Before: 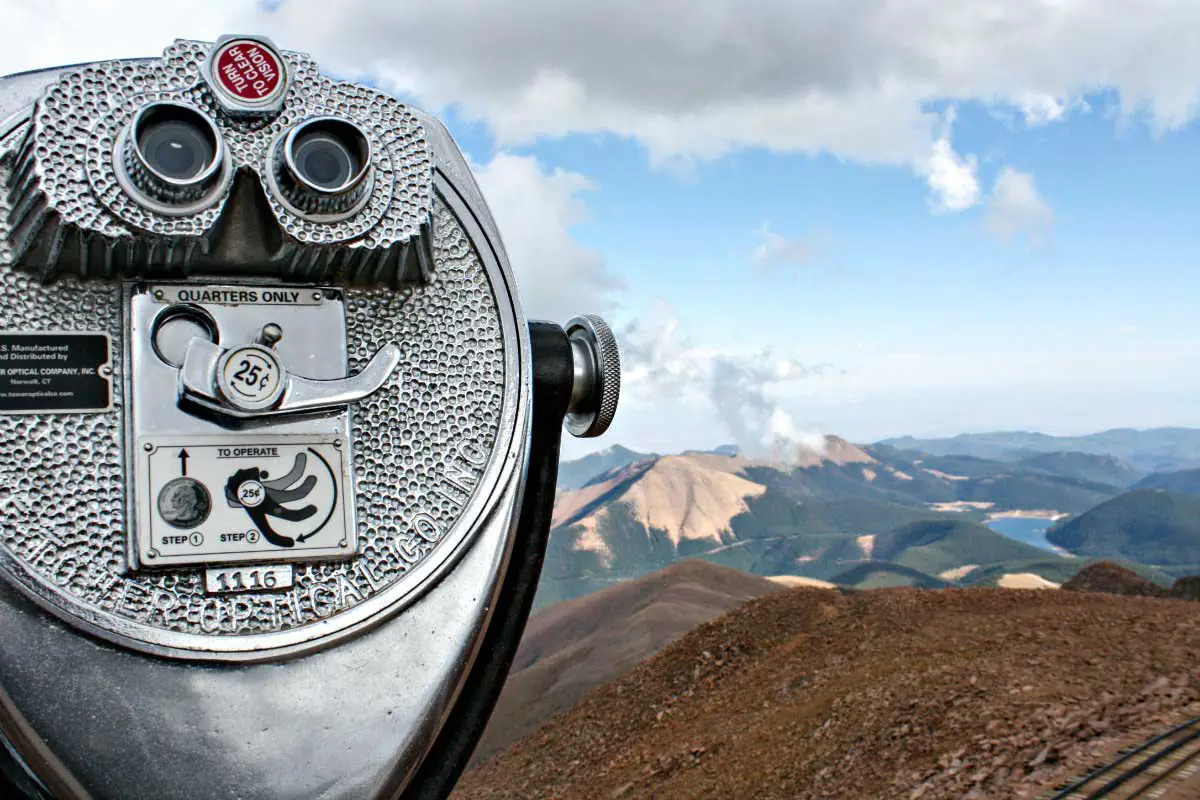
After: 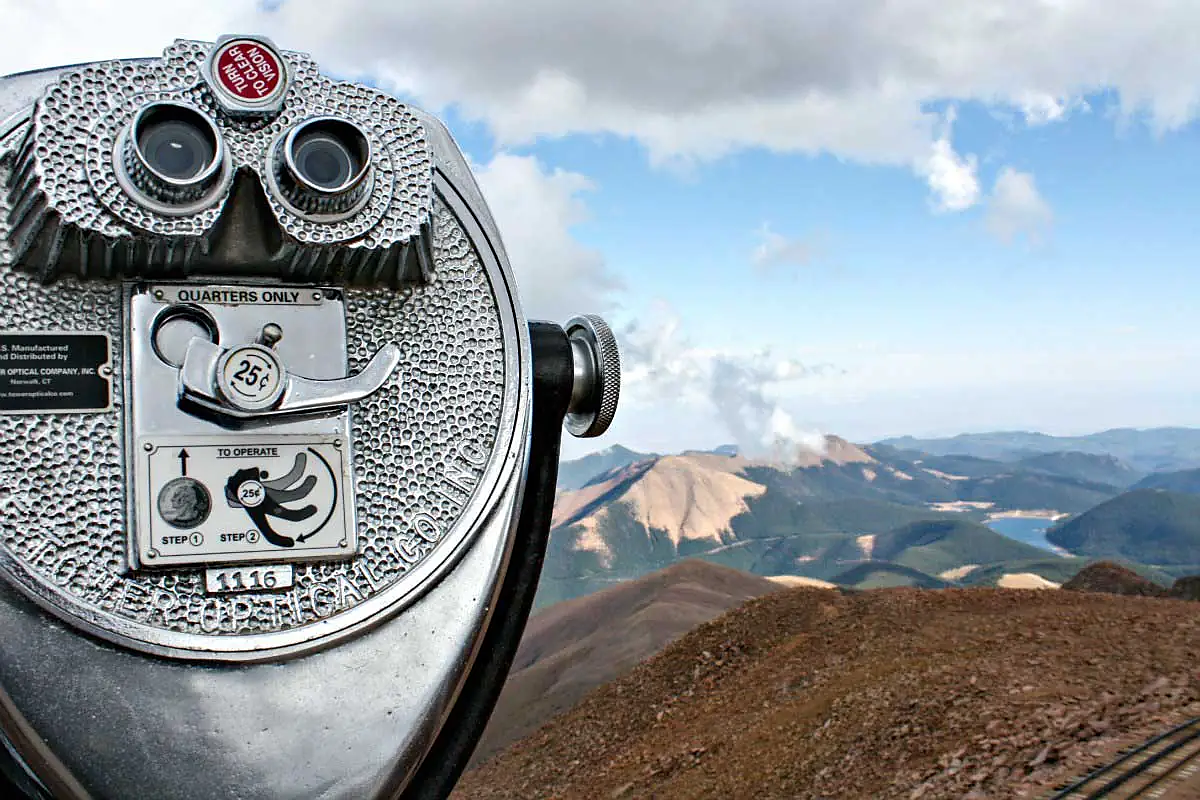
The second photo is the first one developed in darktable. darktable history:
sharpen: radius 0.979, amount 0.615
